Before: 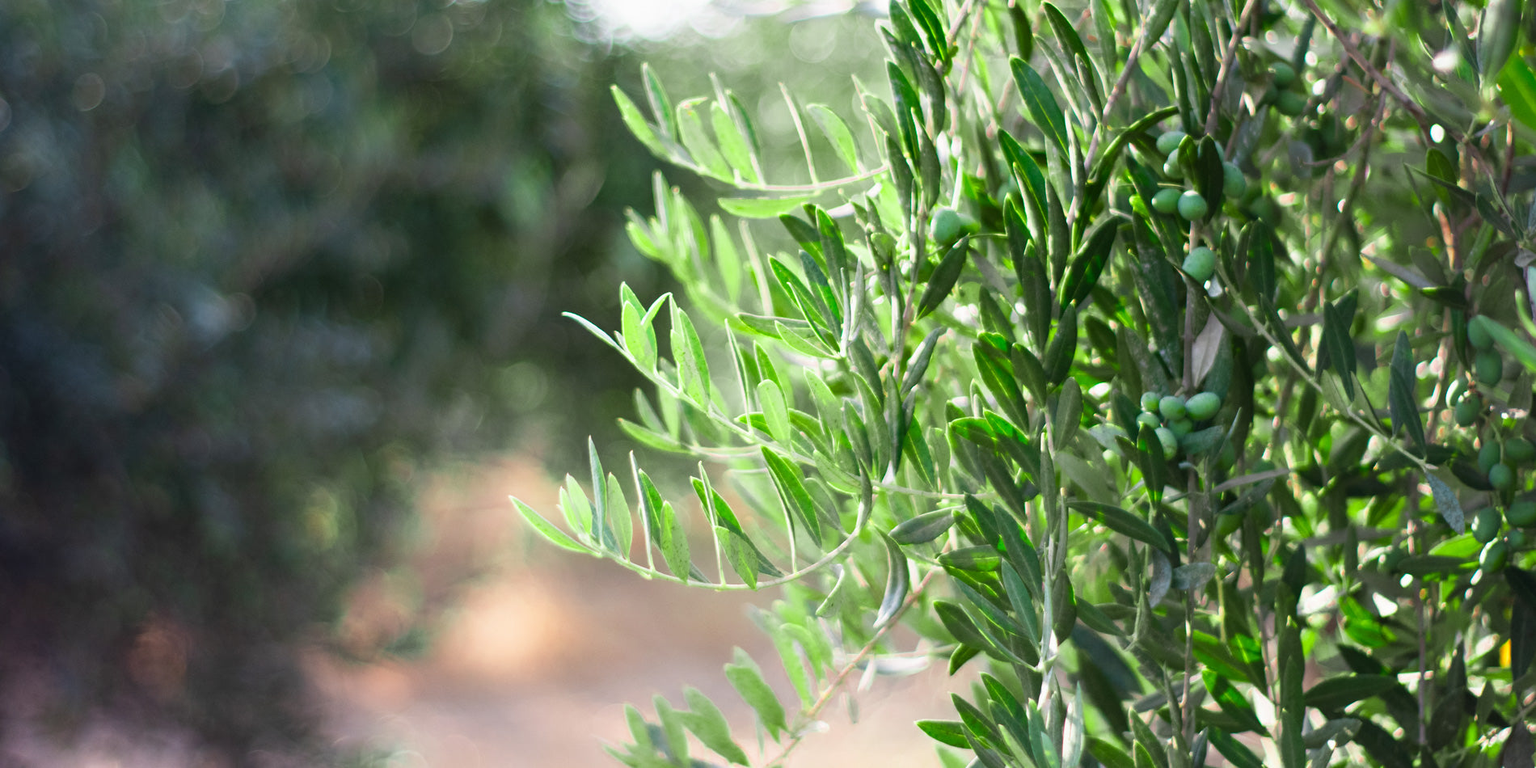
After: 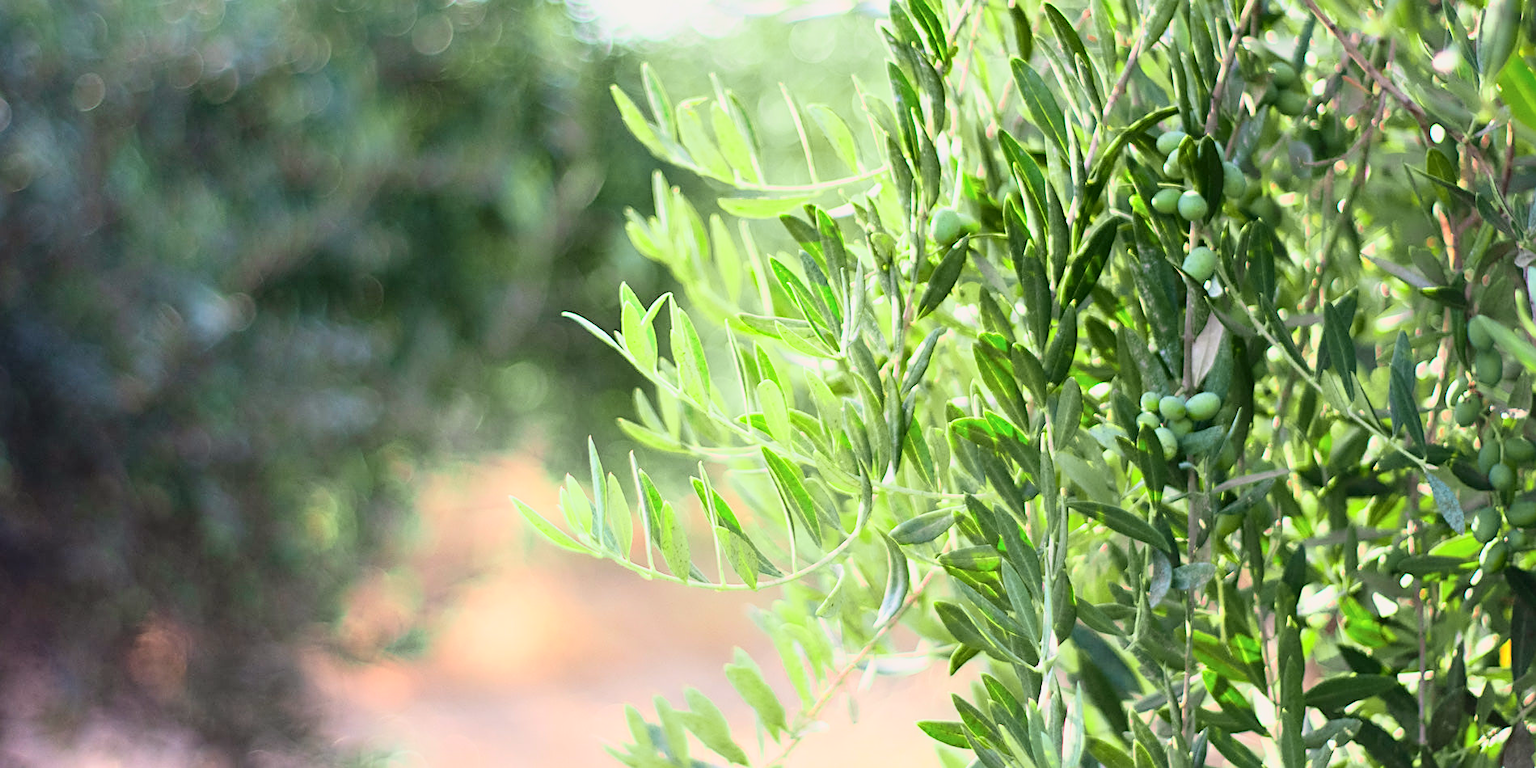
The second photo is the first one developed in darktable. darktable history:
base curve: curves: ch0 [(0, 0) (0.088, 0.125) (0.176, 0.251) (0.354, 0.501) (0.613, 0.749) (1, 0.877)]
tone curve: curves: ch0 [(0, 0.01) (0.052, 0.045) (0.136, 0.133) (0.29, 0.332) (0.453, 0.531) (0.676, 0.751) (0.89, 0.919) (1, 1)]; ch1 [(0, 0) (0.094, 0.081) (0.285, 0.299) (0.385, 0.403) (0.447, 0.429) (0.495, 0.496) (0.544, 0.552) (0.589, 0.612) (0.722, 0.728) (1, 1)]; ch2 [(0, 0) (0.257, 0.217) (0.43, 0.421) (0.498, 0.507) (0.531, 0.544) (0.56, 0.579) (0.625, 0.642) (1, 1)], color space Lab, independent channels, preserve colors none
sharpen: on, module defaults
